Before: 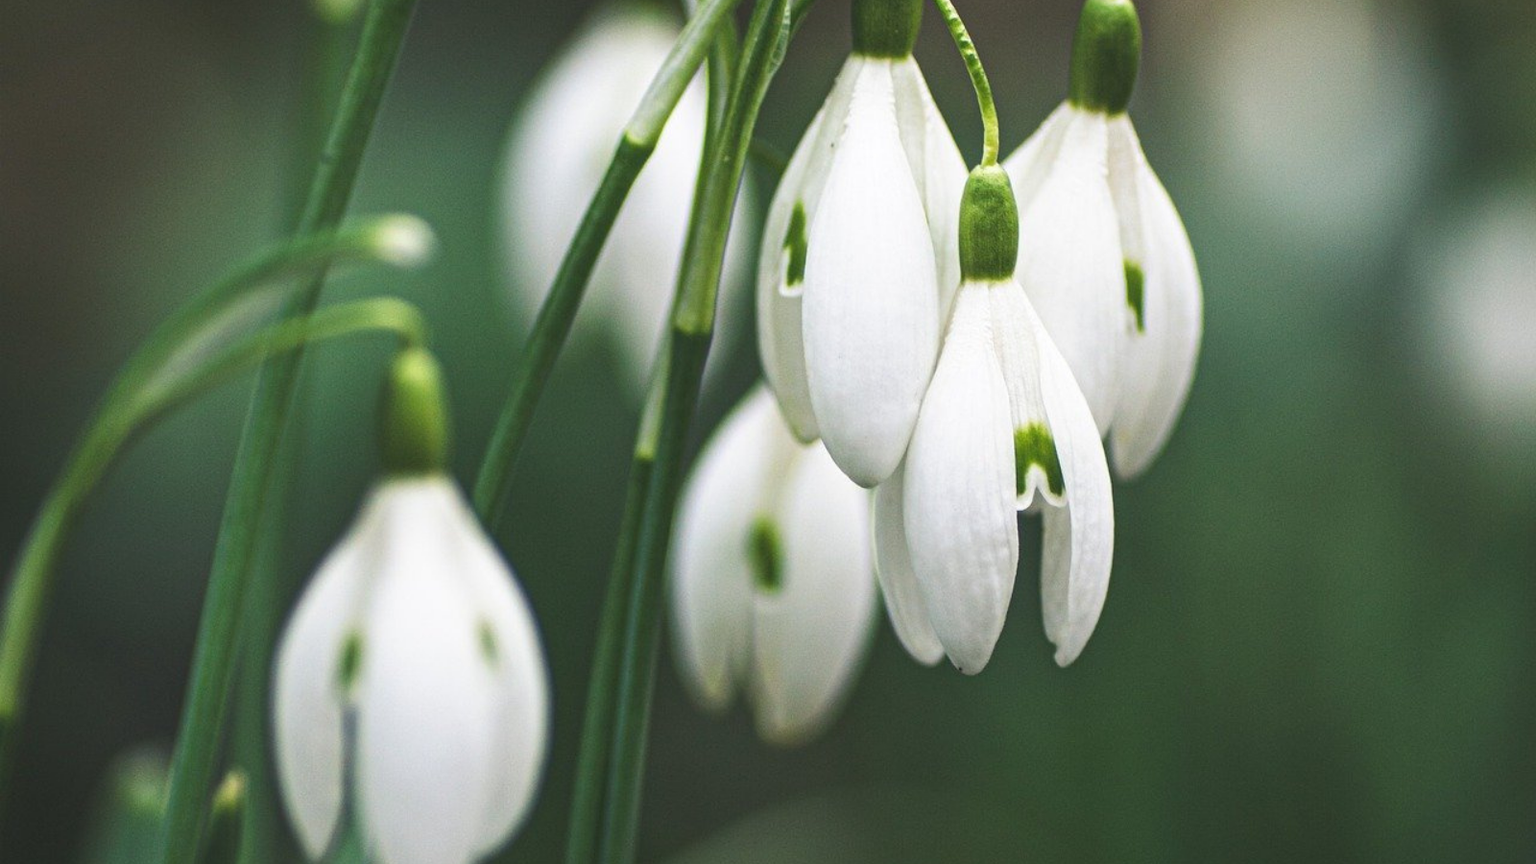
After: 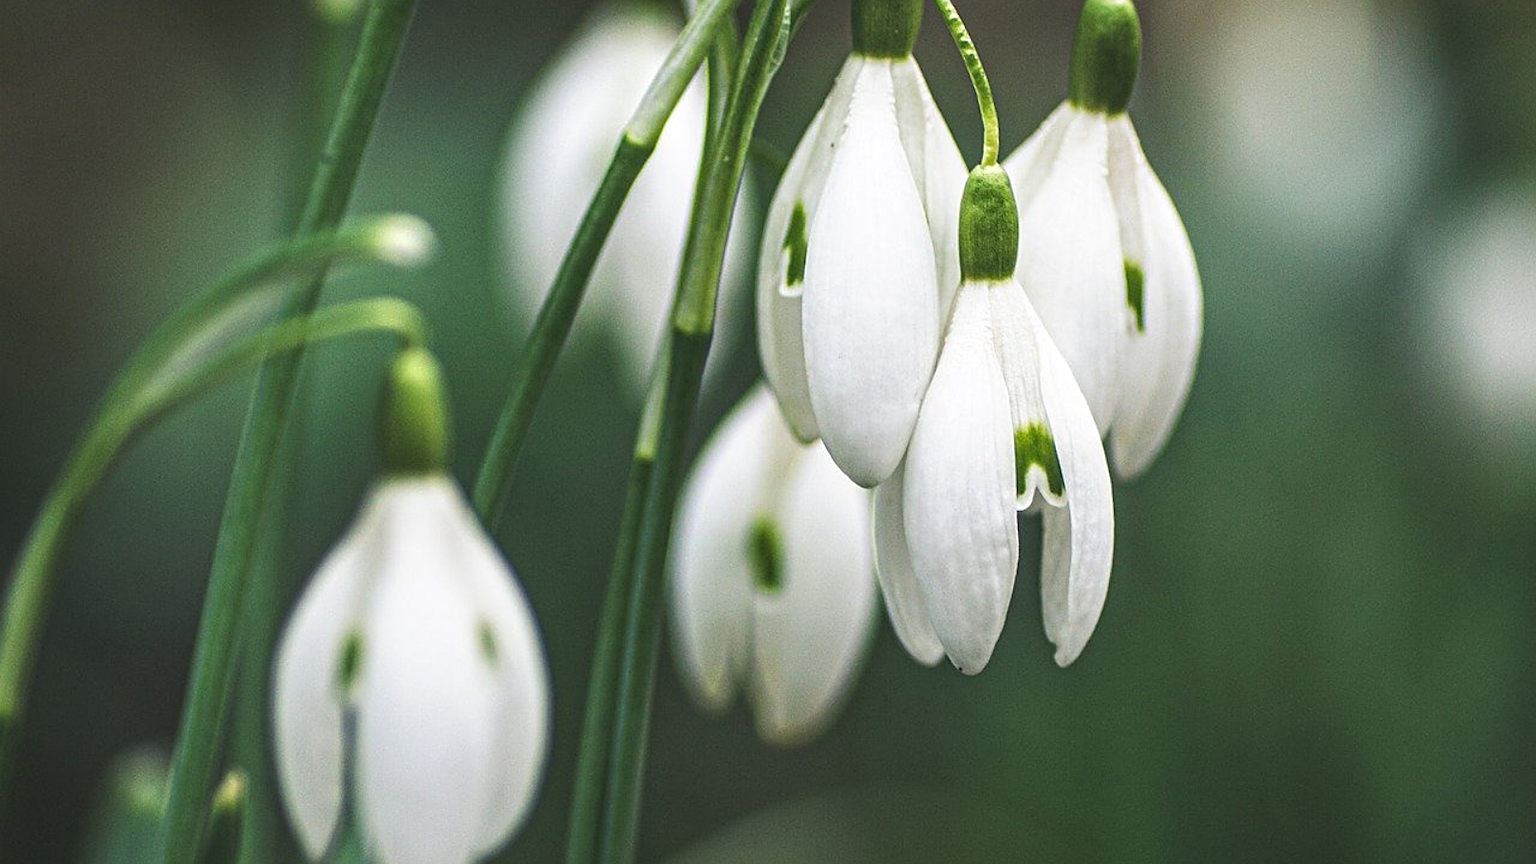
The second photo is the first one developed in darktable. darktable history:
levels: mode automatic
local contrast: on, module defaults
sharpen: amount 0.495
